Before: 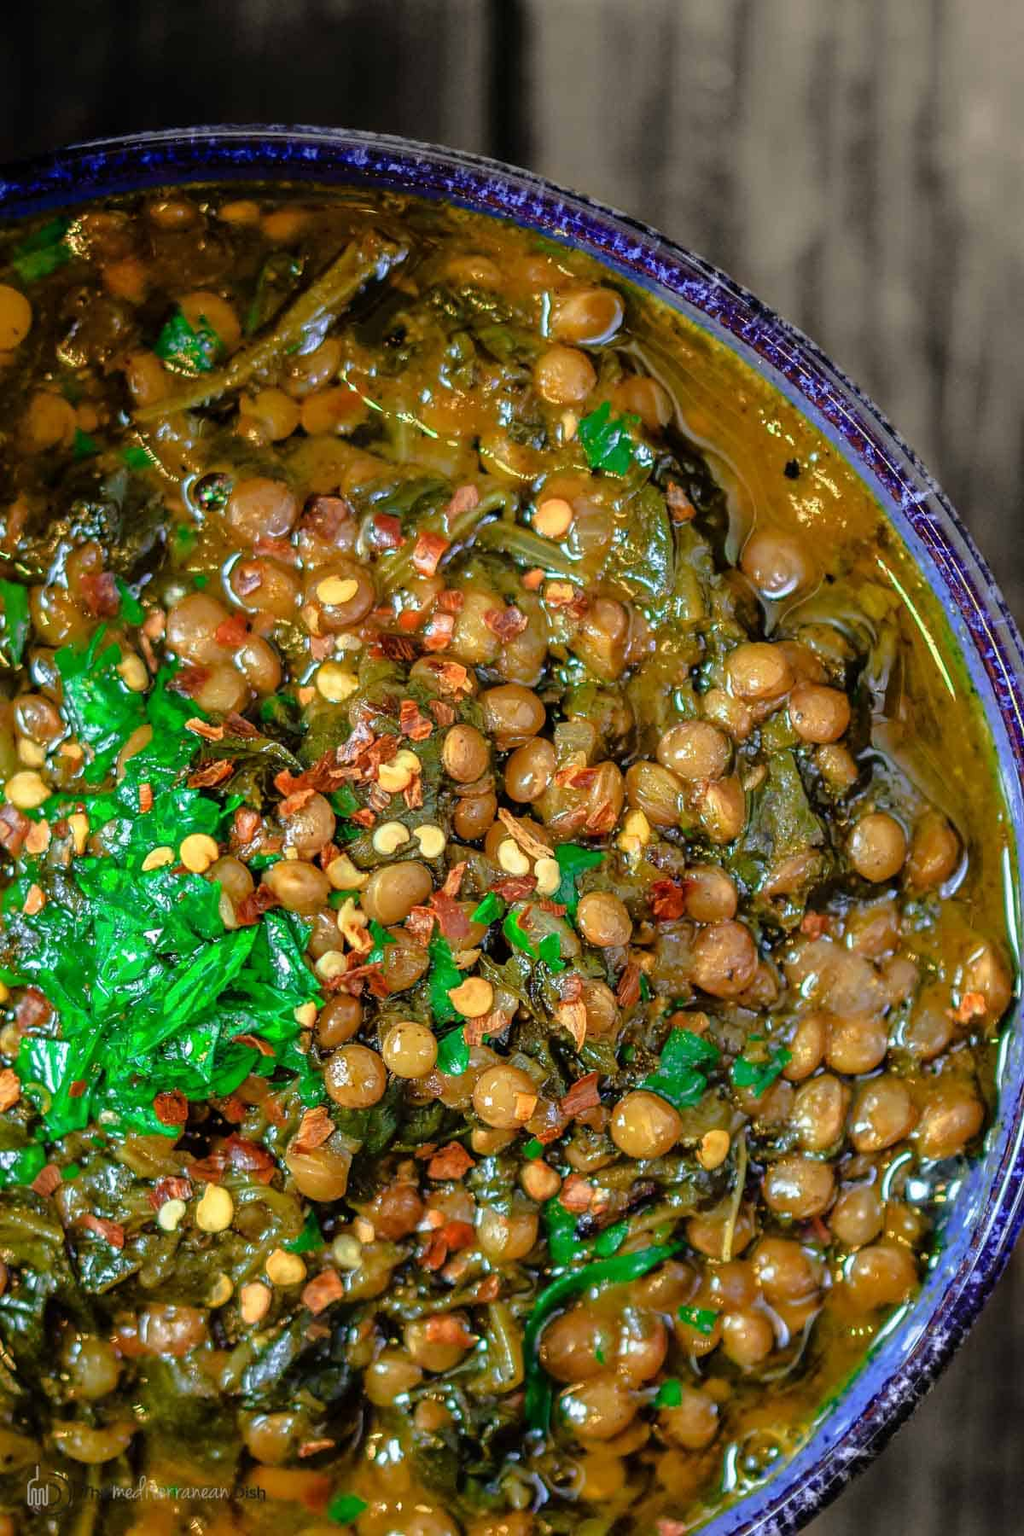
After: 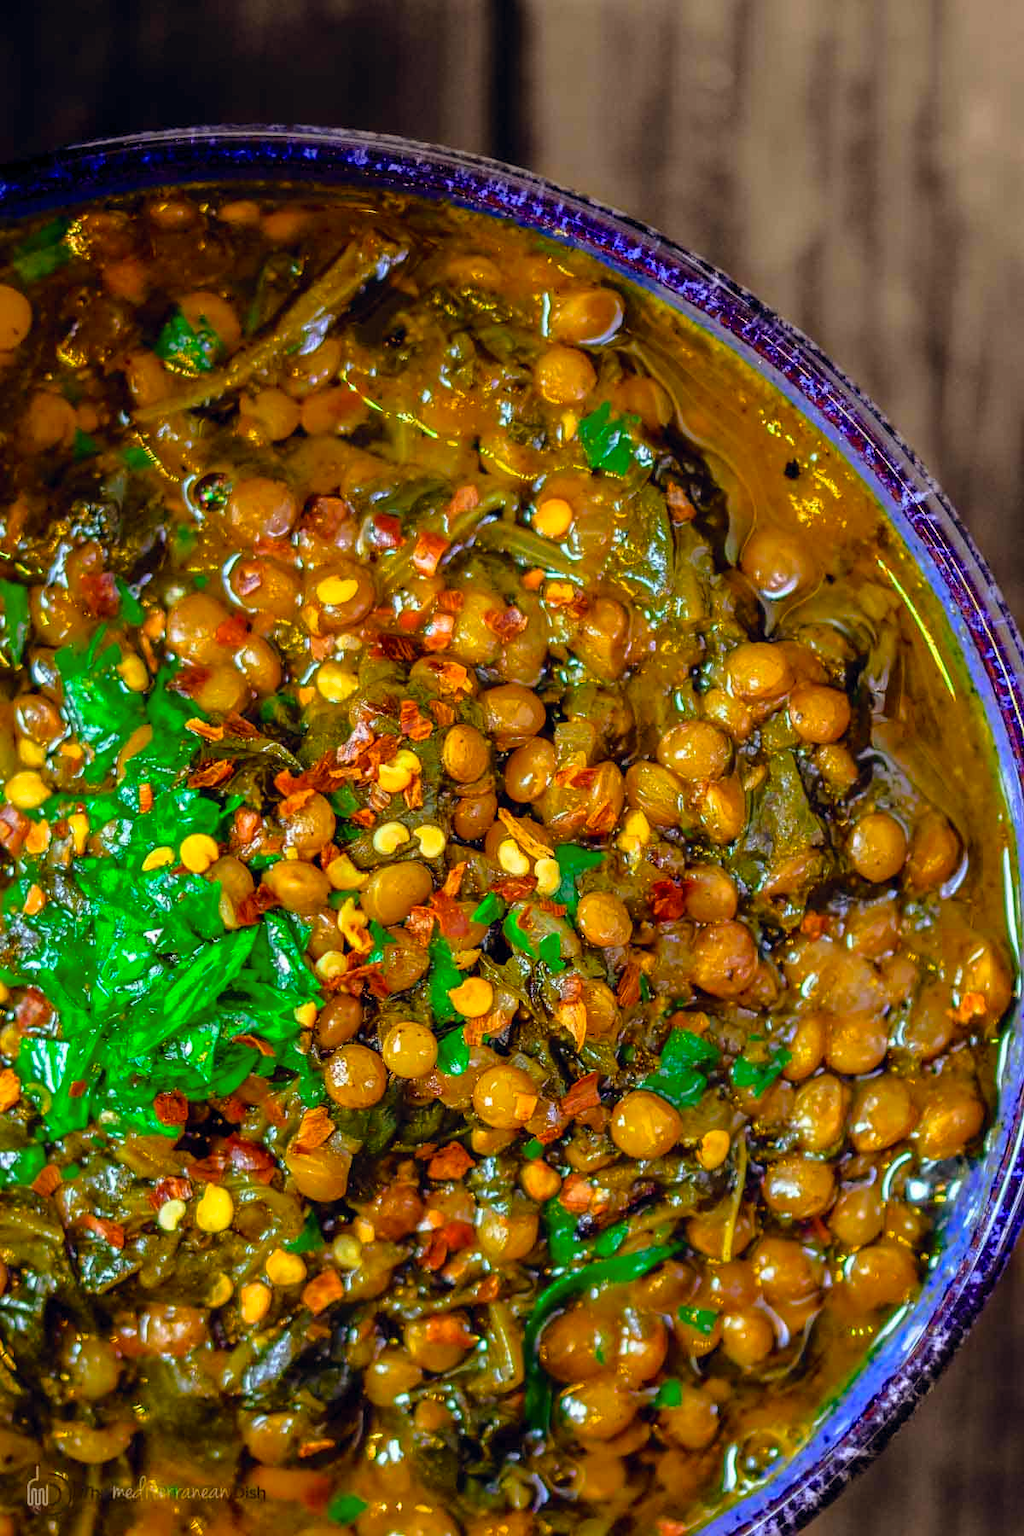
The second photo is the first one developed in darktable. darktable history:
color balance rgb: shadows lift › chroma 0.811%, shadows lift › hue 114.78°, power › chroma 1.554%, power › hue 26.12°, global offset › chroma 0.057%, global offset › hue 254.06°, linear chroma grading › global chroma 14.602%, perceptual saturation grading › global saturation 30.54%
